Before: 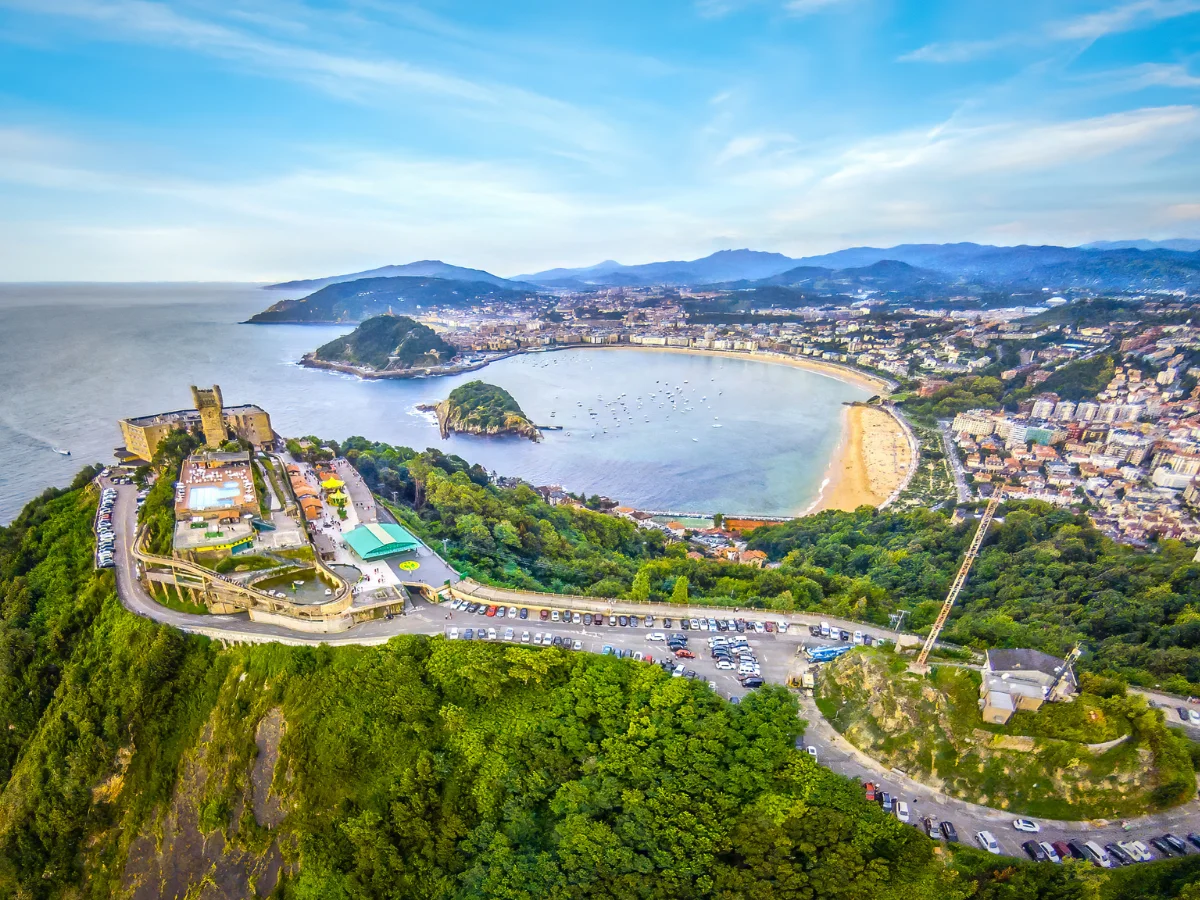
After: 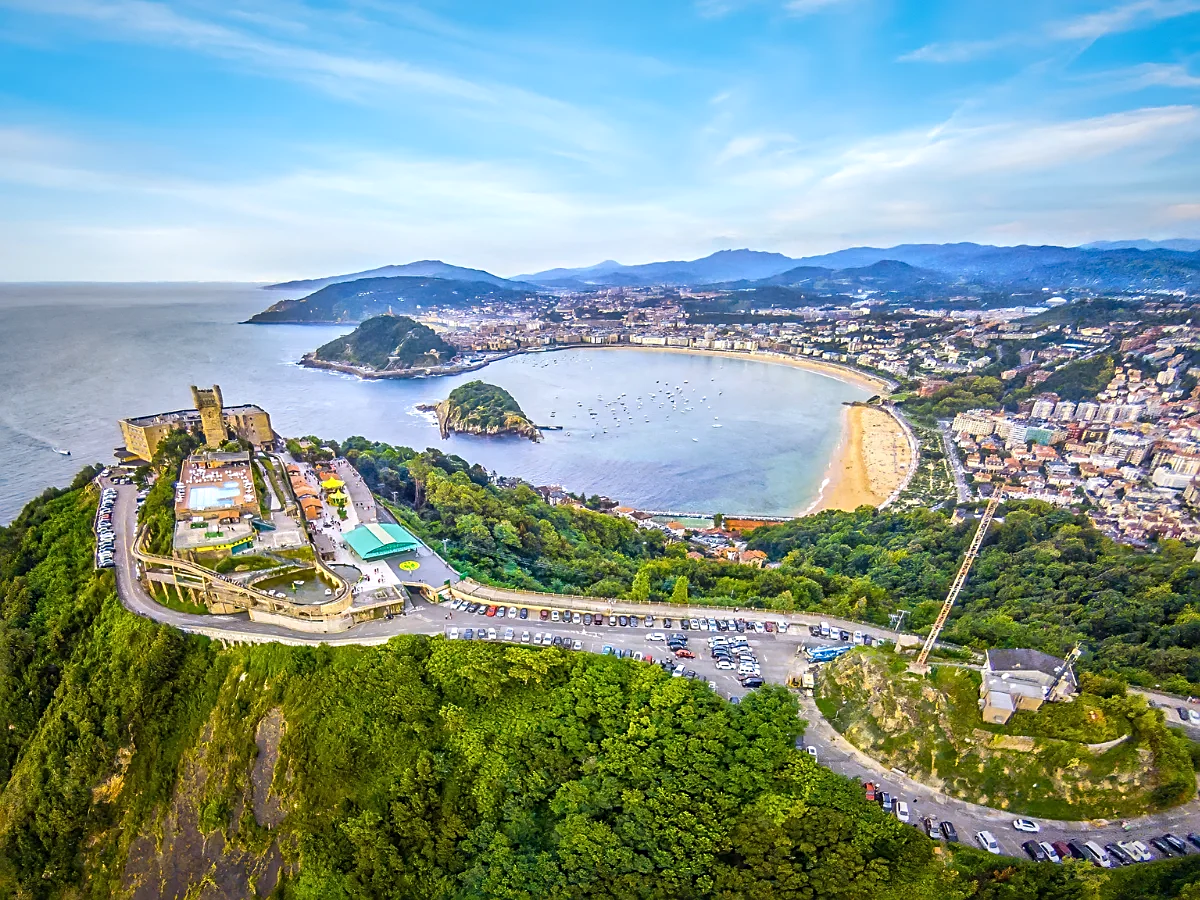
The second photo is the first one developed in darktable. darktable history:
white balance: red 1.004, blue 1.024
sharpen: on, module defaults
